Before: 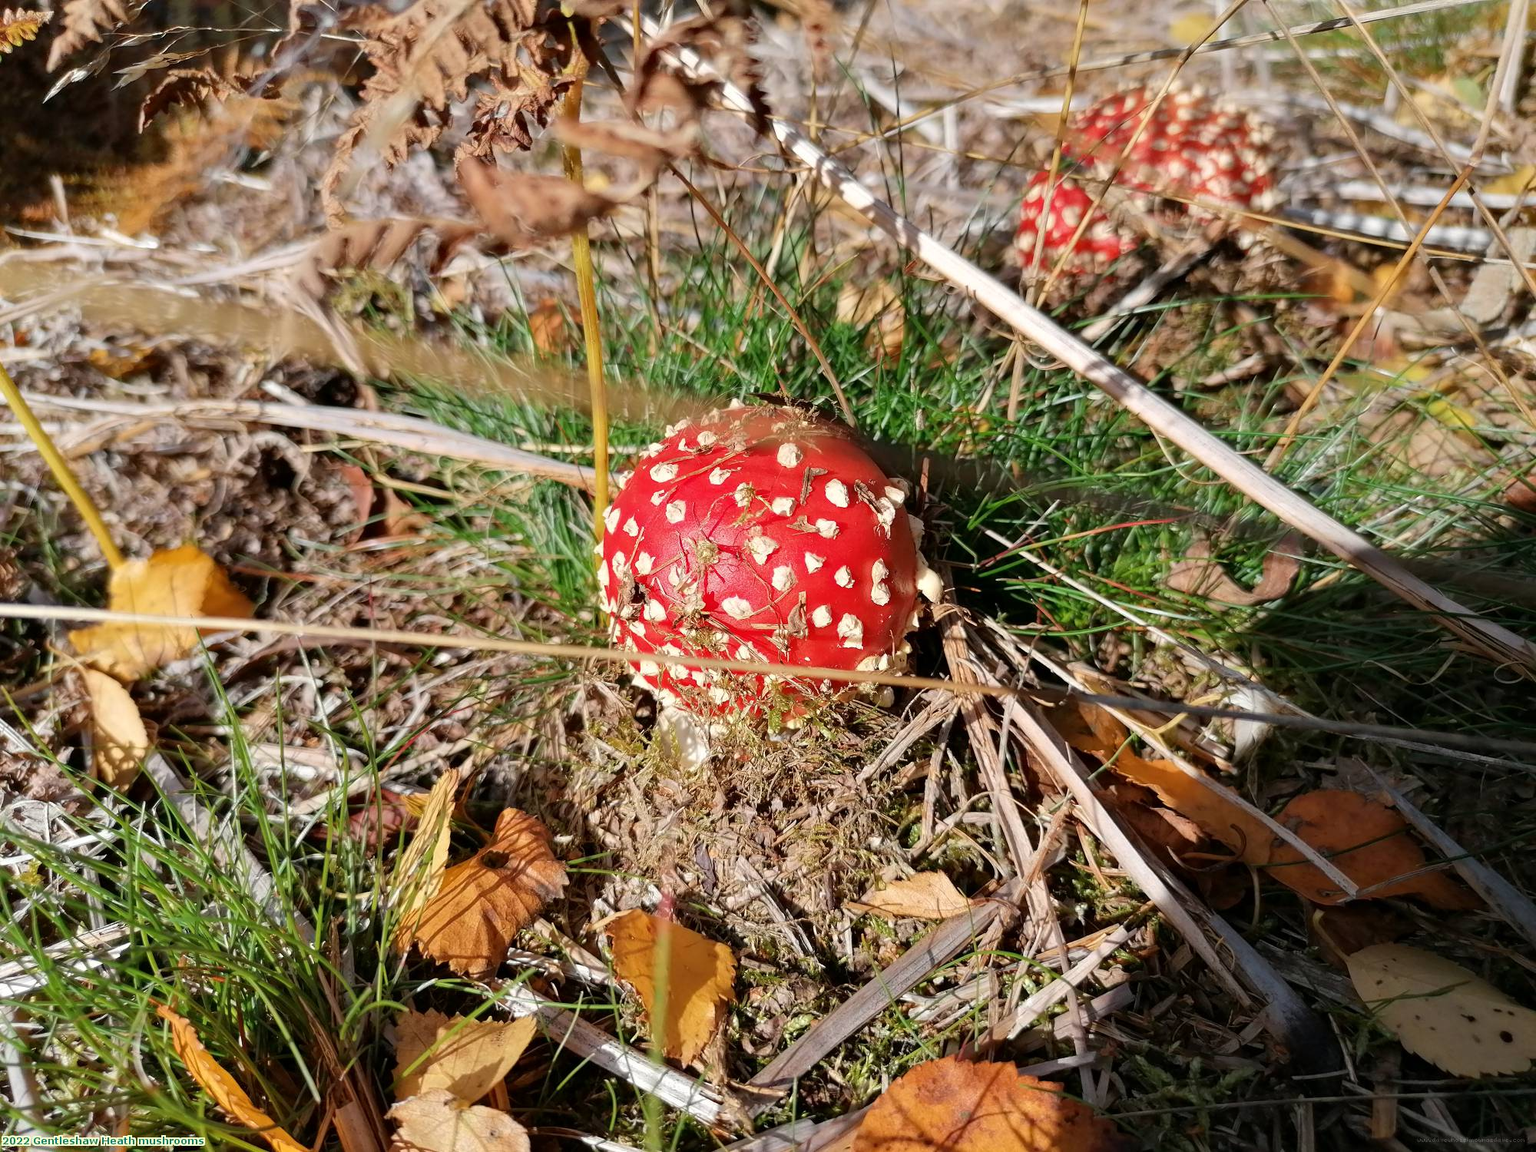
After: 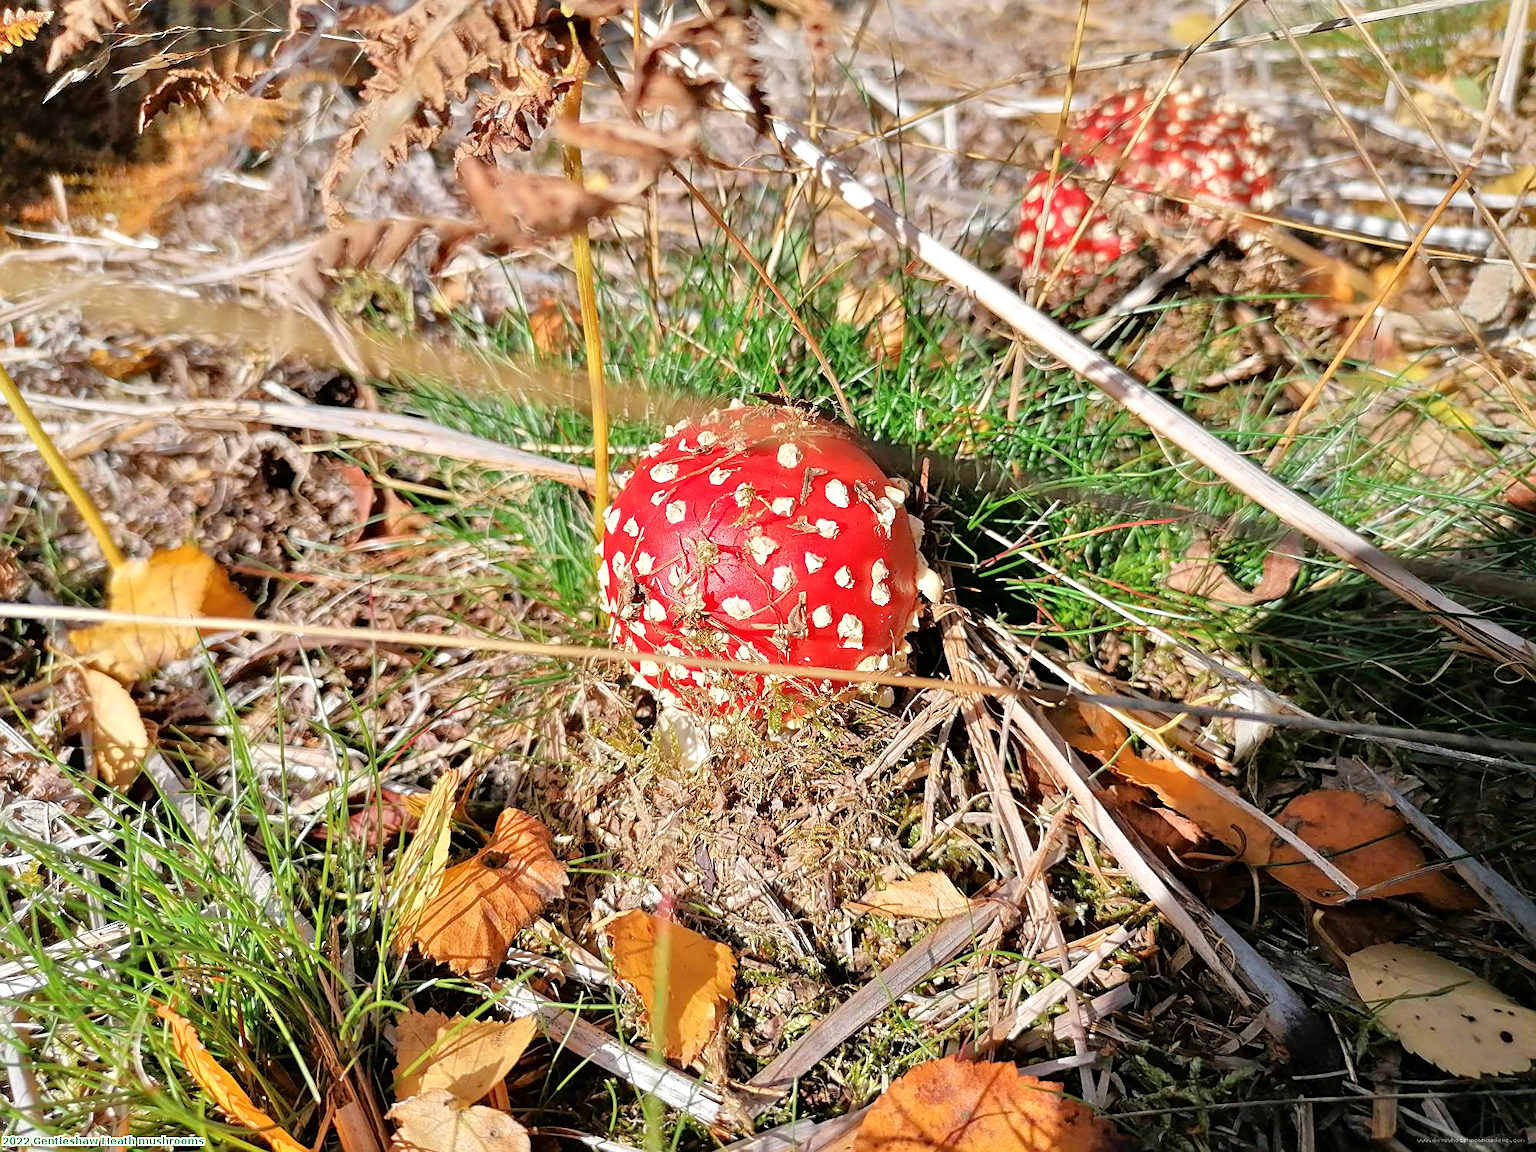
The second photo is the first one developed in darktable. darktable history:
shadows and highlights: radius 334.59, shadows 64.54, highlights 5.13, compress 87.66%, soften with gaussian
tone equalizer: -7 EV 0.146 EV, -6 EV 0.582 EV, -5 EV 1.13 EV, -4 EV 1.29 EV, -3 EV 1.16 EV, -2 EV 0.6 EV, -1 EV 0.15 EV, mask exposure compensation -0.501 EV
exposure: exposure 0.124 EV, compensate highlight preservation false
sharpen: on, module defaults
